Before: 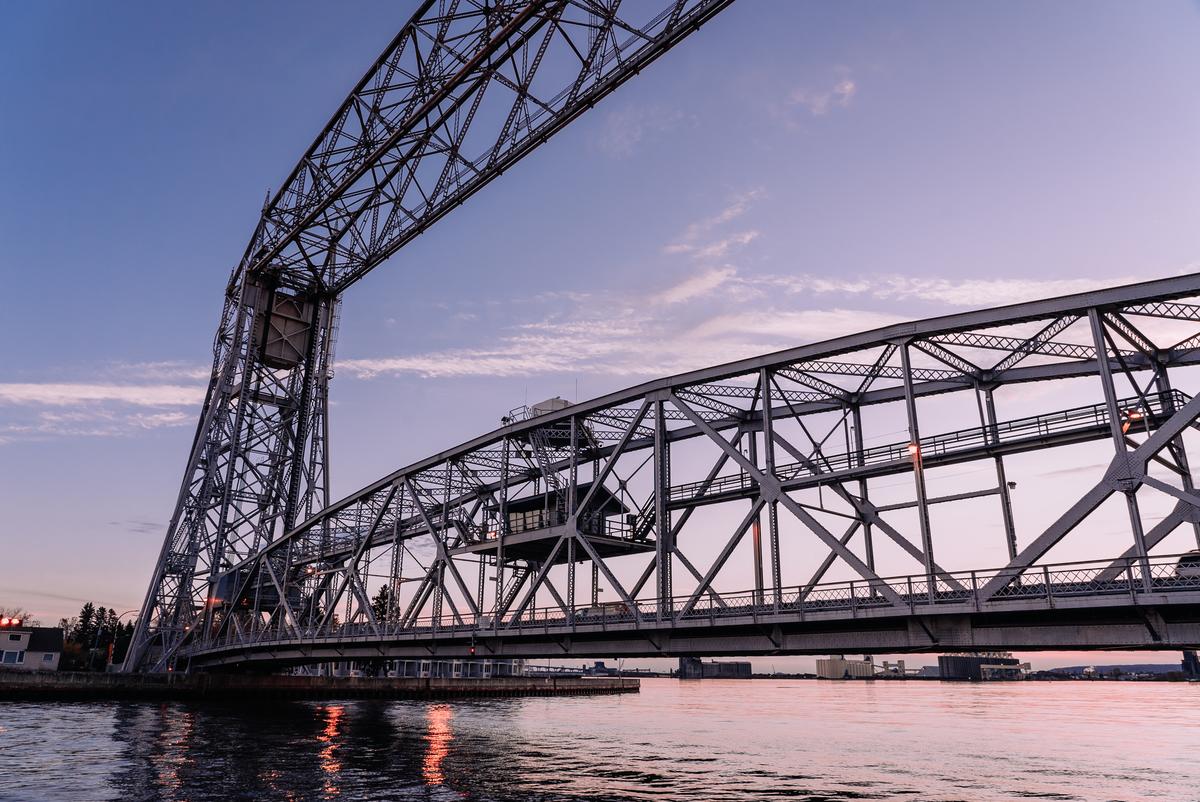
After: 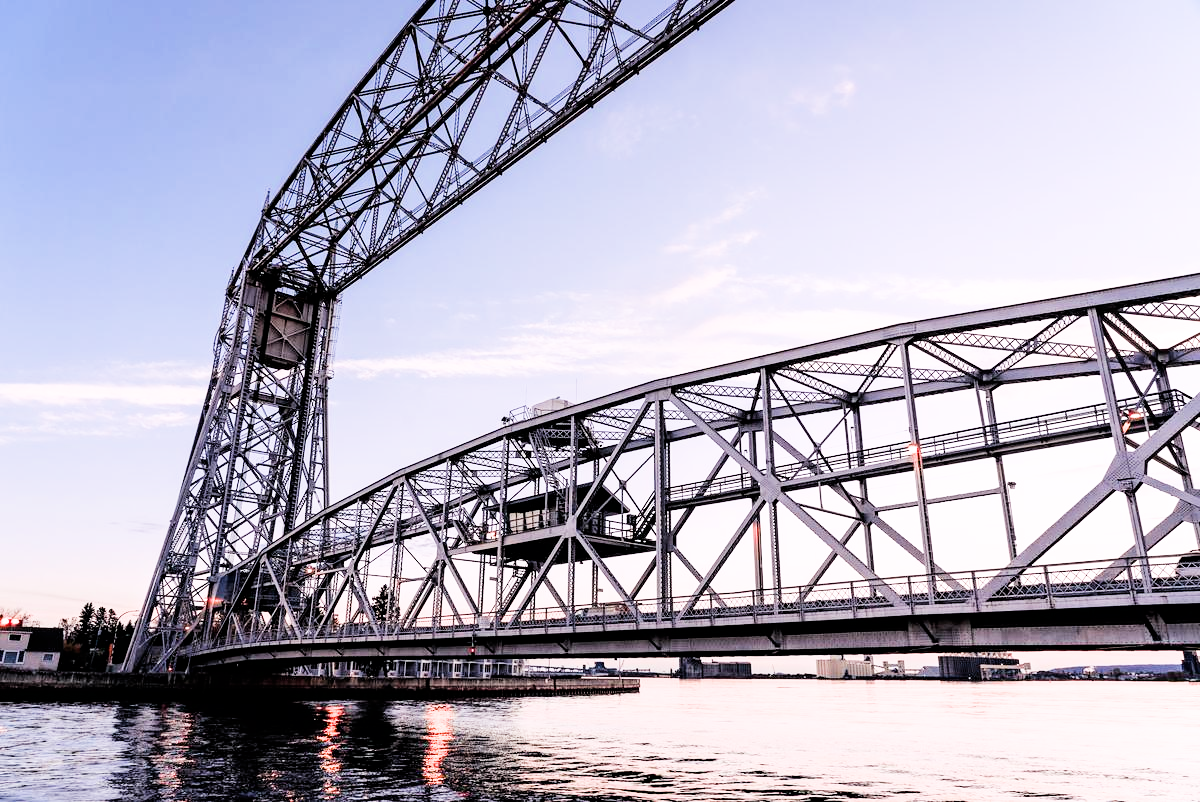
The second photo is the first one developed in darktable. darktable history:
filmic rgb: black relative exposure -5 EV, hardness 2.88, contrast 1.3, highlights saturation mix -30%
exposure: black level correction 0.001, exposure 1.84 EV, compensate highlight preservation false
